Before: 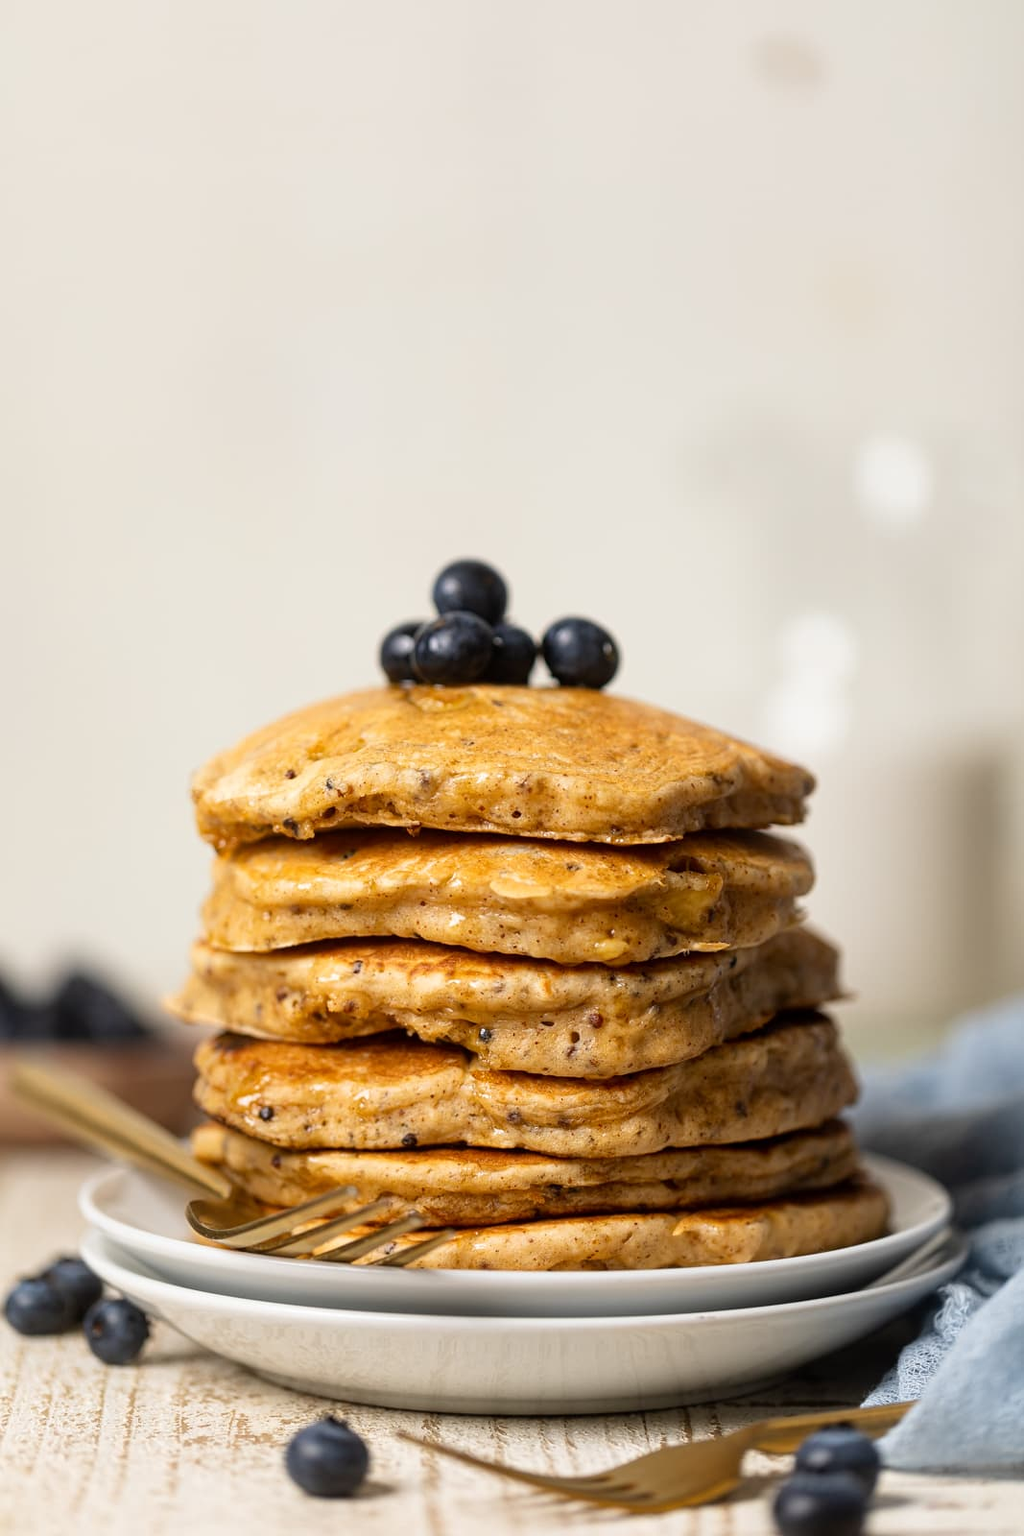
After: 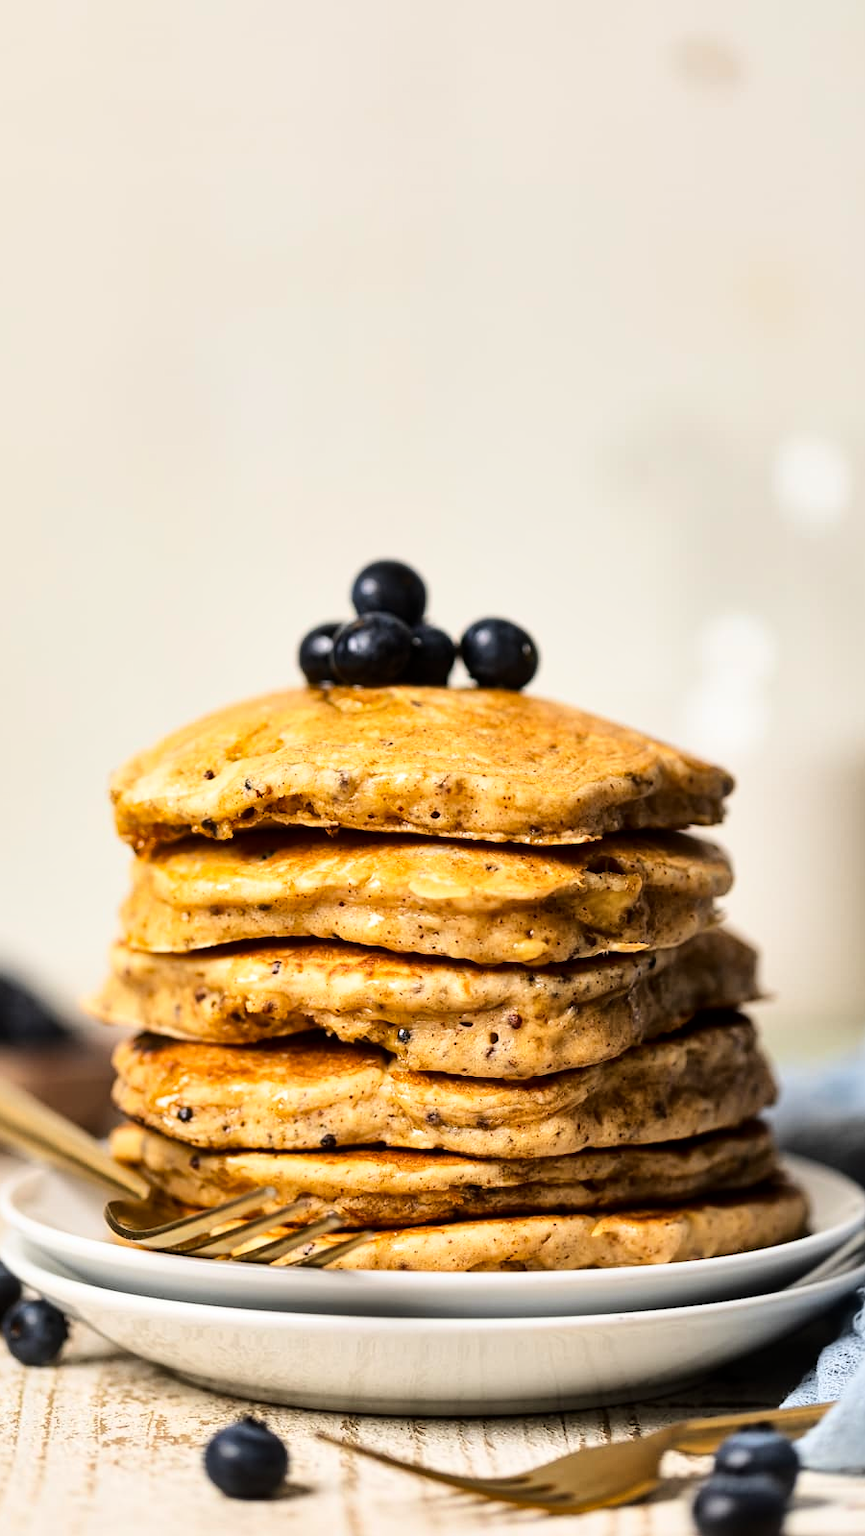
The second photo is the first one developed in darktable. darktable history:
crop: left 8.021%, right 7.477%
base curve: curves: ch0 [(0, 0) (0.036, 0.025) (0.121, 0.166) (0.206, 0.329) (0.605, 0.79) (1, 1)]
local contrast: mode bilateral grid, contrast 20, coarseness 49, detail 119%, midtone range 0.2
shadows and highlights: soften with gaussian
